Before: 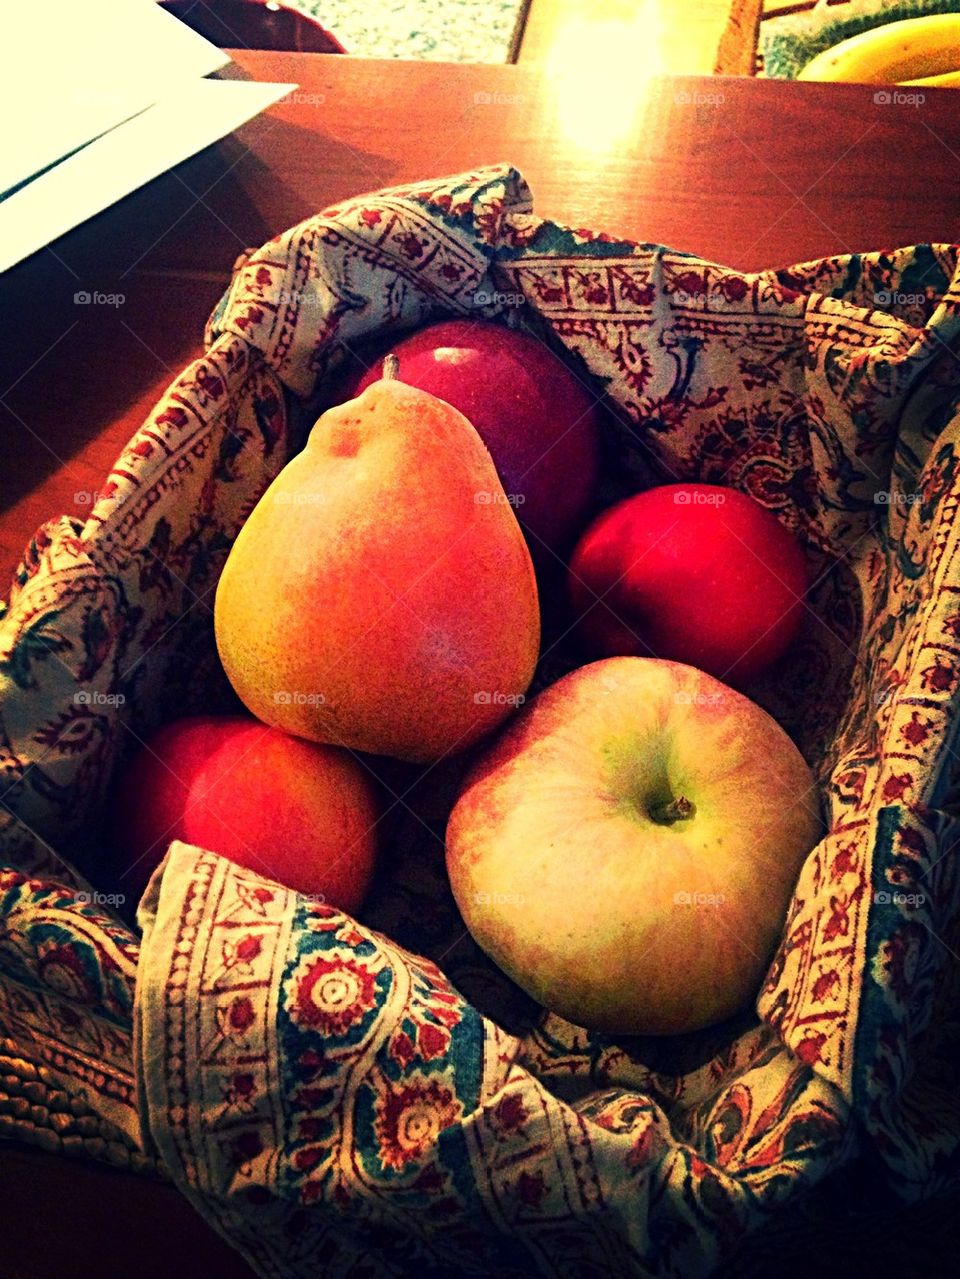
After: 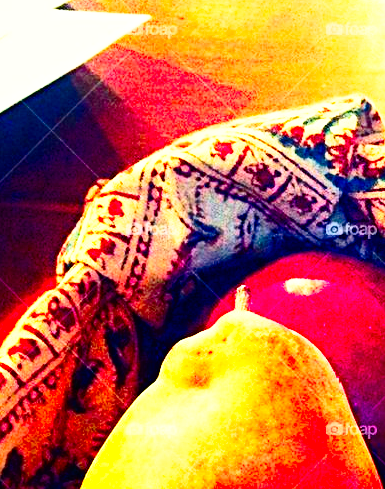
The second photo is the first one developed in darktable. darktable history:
contrast brightness saturation: contrast 0.267, brightness 0.016, saturation 0.874
crop: left 15.52%, top 5.454%, right 44.285%, bottom 56.238%
base curve: curves: ch0 [(0, 0) (0.012, 0.01) (0.073, 0.168) (0.31, 0.711) (0.645, 0.957) (1, 1)], preserve colors none
